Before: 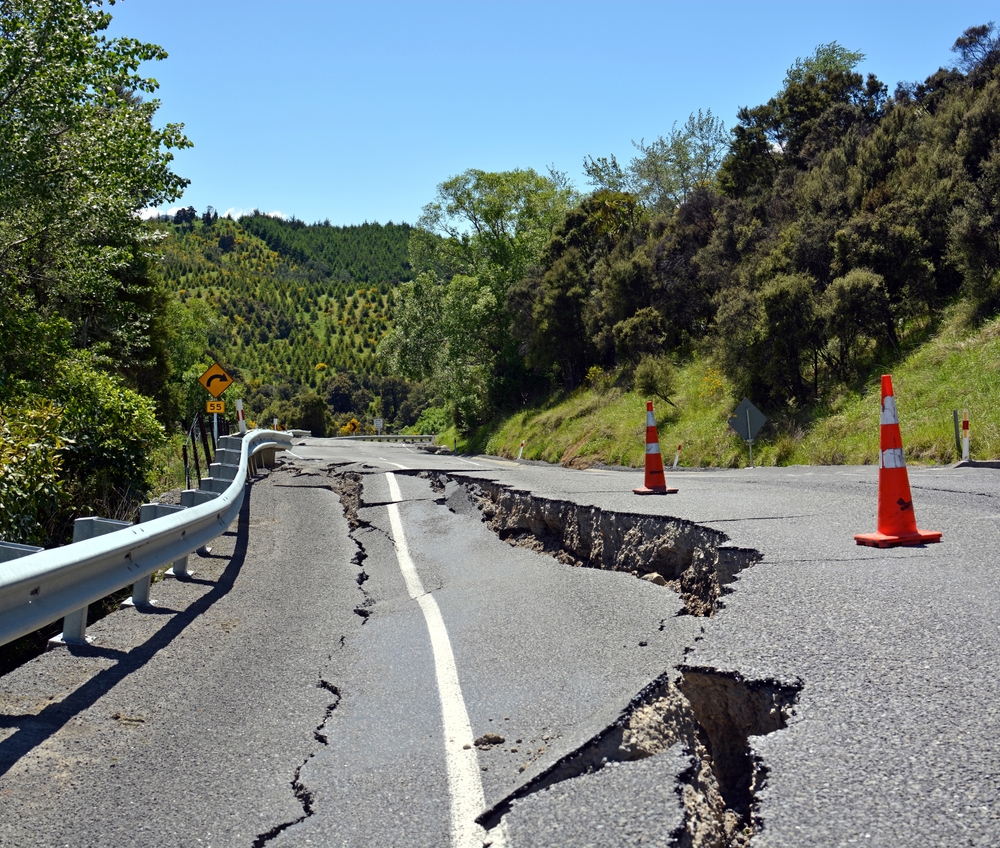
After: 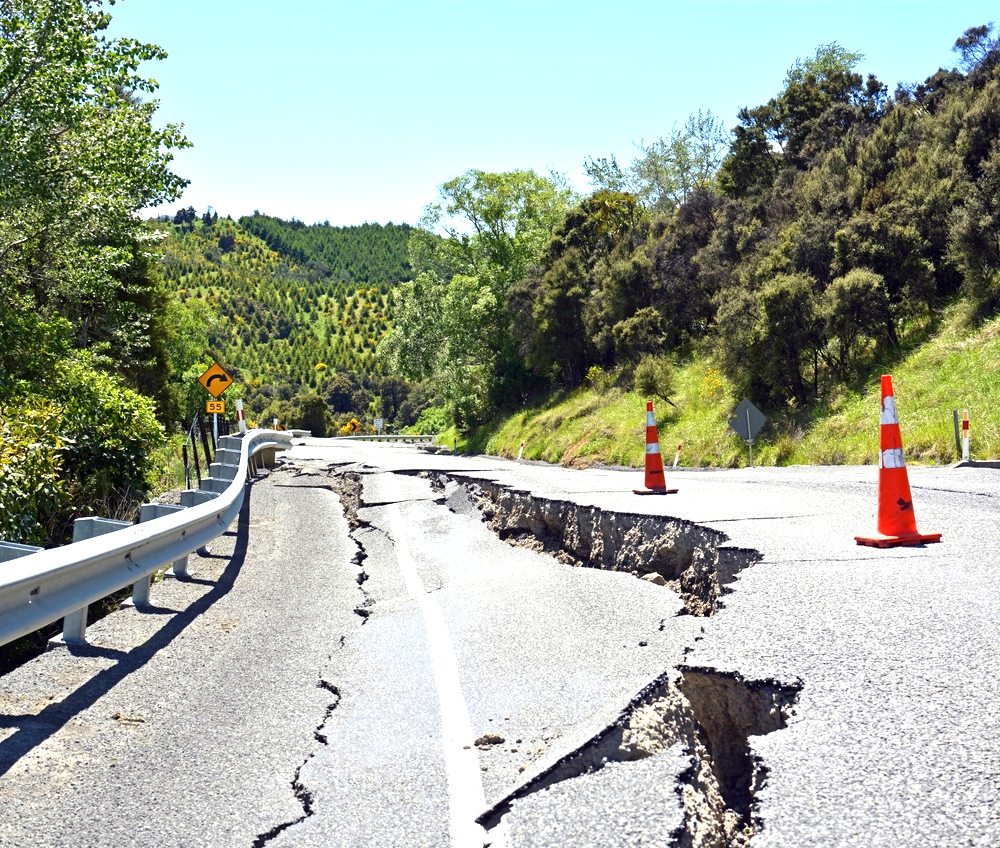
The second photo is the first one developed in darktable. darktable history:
exposure: exposure 1.206 EV, compensate highlight preservation false
